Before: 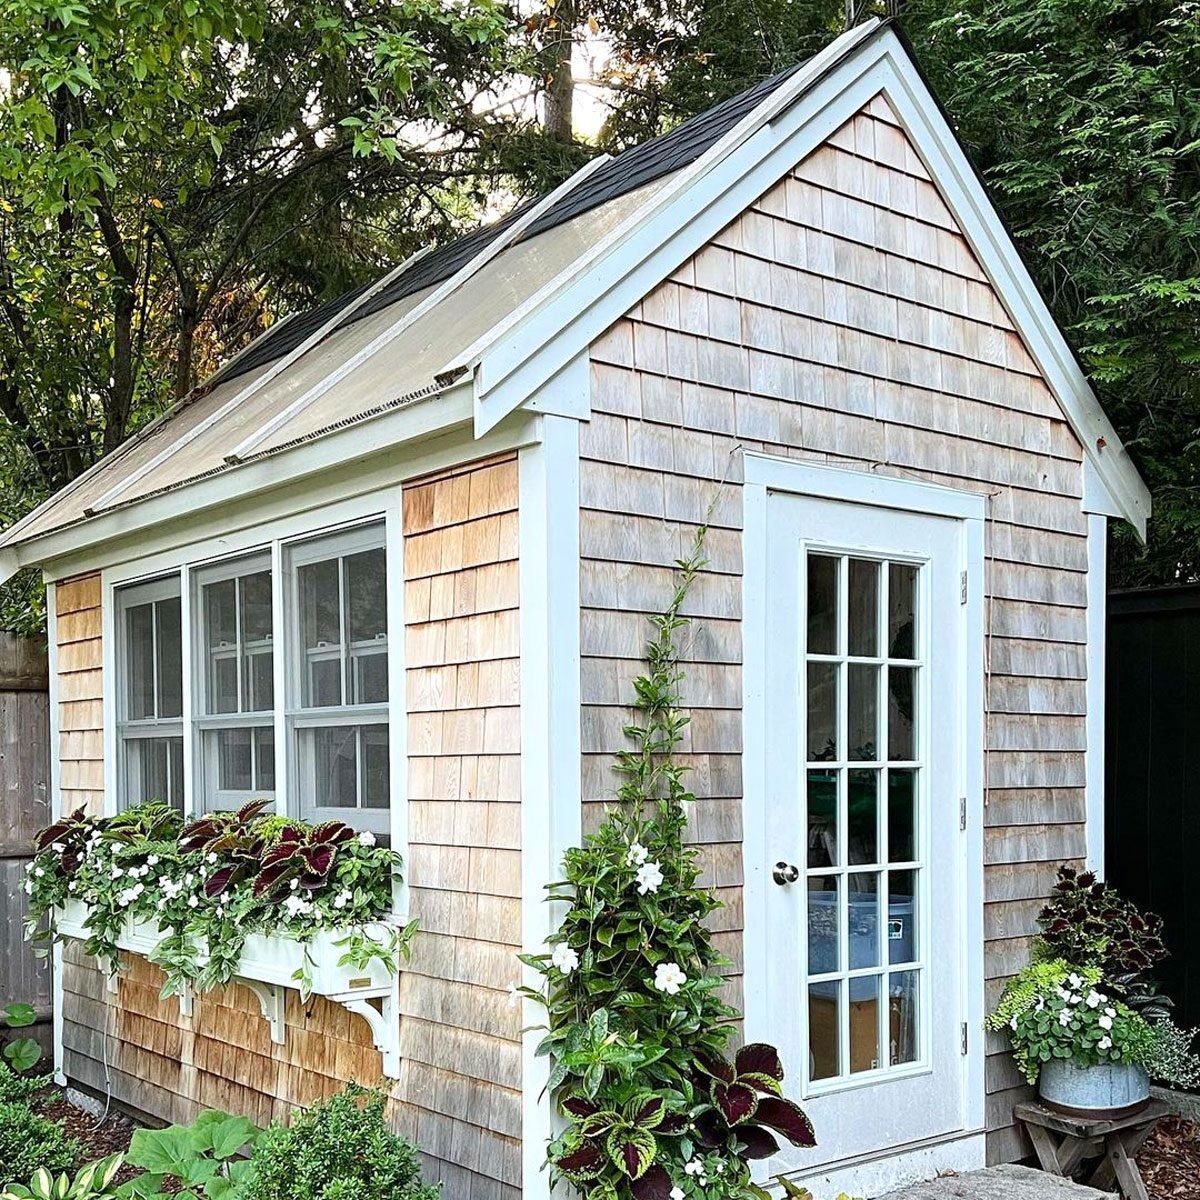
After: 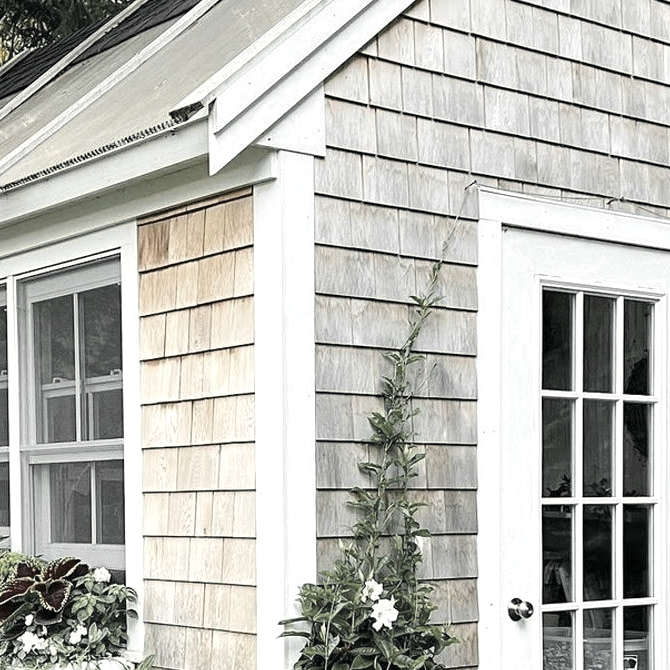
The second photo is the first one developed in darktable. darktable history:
color correction: highlights a* -0.482, highlights b* 9.48, shadows a* -9.48, shadows b* 0.803
crop and rotate: left 22.13%, top 22.054%, right 22.026%, bottom 22.102%
exposure: exposure 0.217 EV, compensate highlight preservation false
color zones: curves: ch0 [(0, 0.613) (0.01, 0.613) (0.245, 0.448) (0.498, 0.529) (0.642, 0.665) (0.879, 0.777) (0.99, 0.613)]; ch1 [(0, 0.035) (0.121, 0.189) (0.259, 0.197) (0.415, 0.061) (0.589, 0.022) (0.732, 0.022) (0.857, 0.026) (0.991, 0.053)]
